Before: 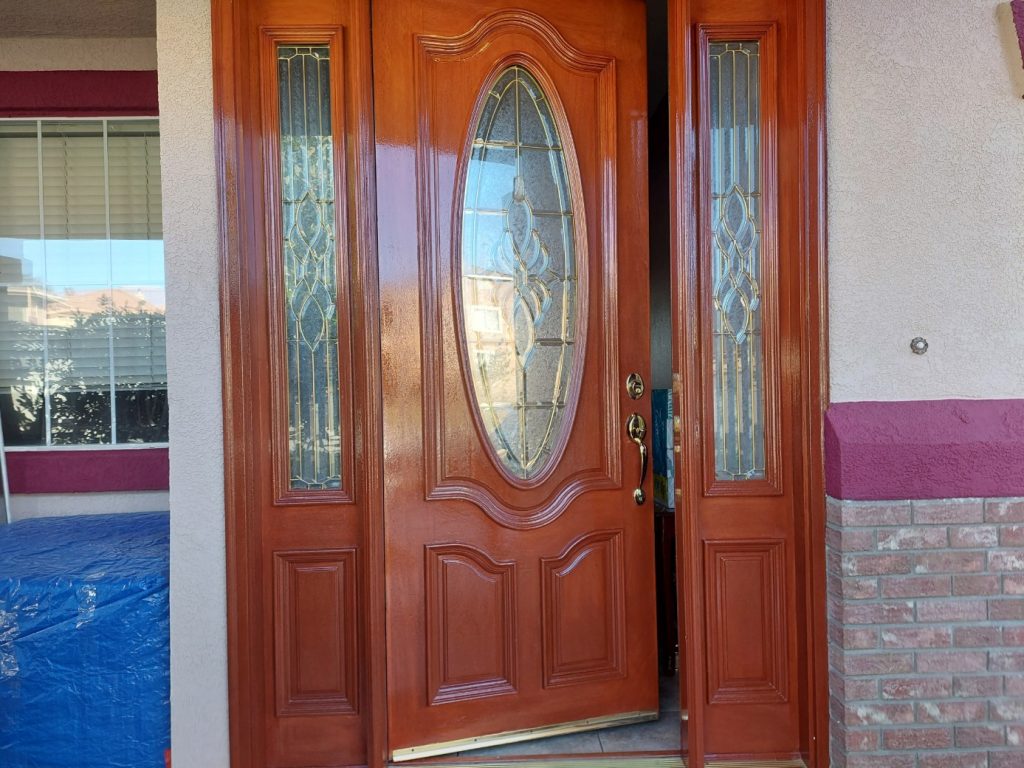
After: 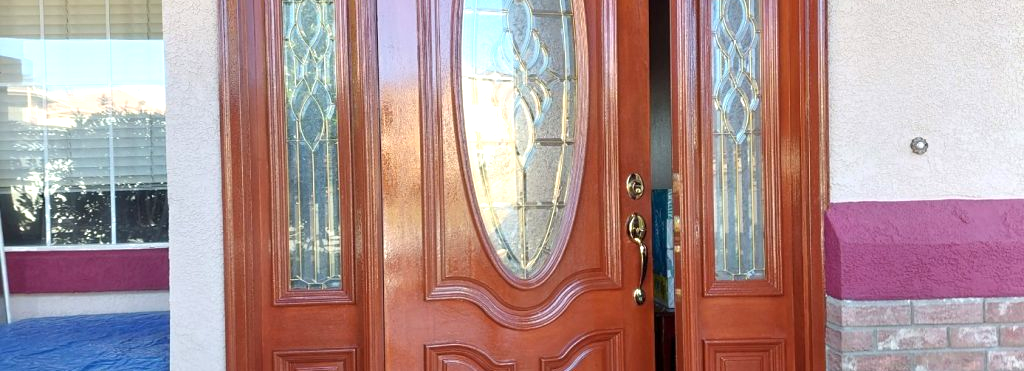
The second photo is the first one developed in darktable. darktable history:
exposure: exposure 0.636 EV, compensate highlight preservation false
sharpen: radius 5.325, amount 0.312, threshold 26.433
crop and rotate: top 26.056%, bottom 25.543%
